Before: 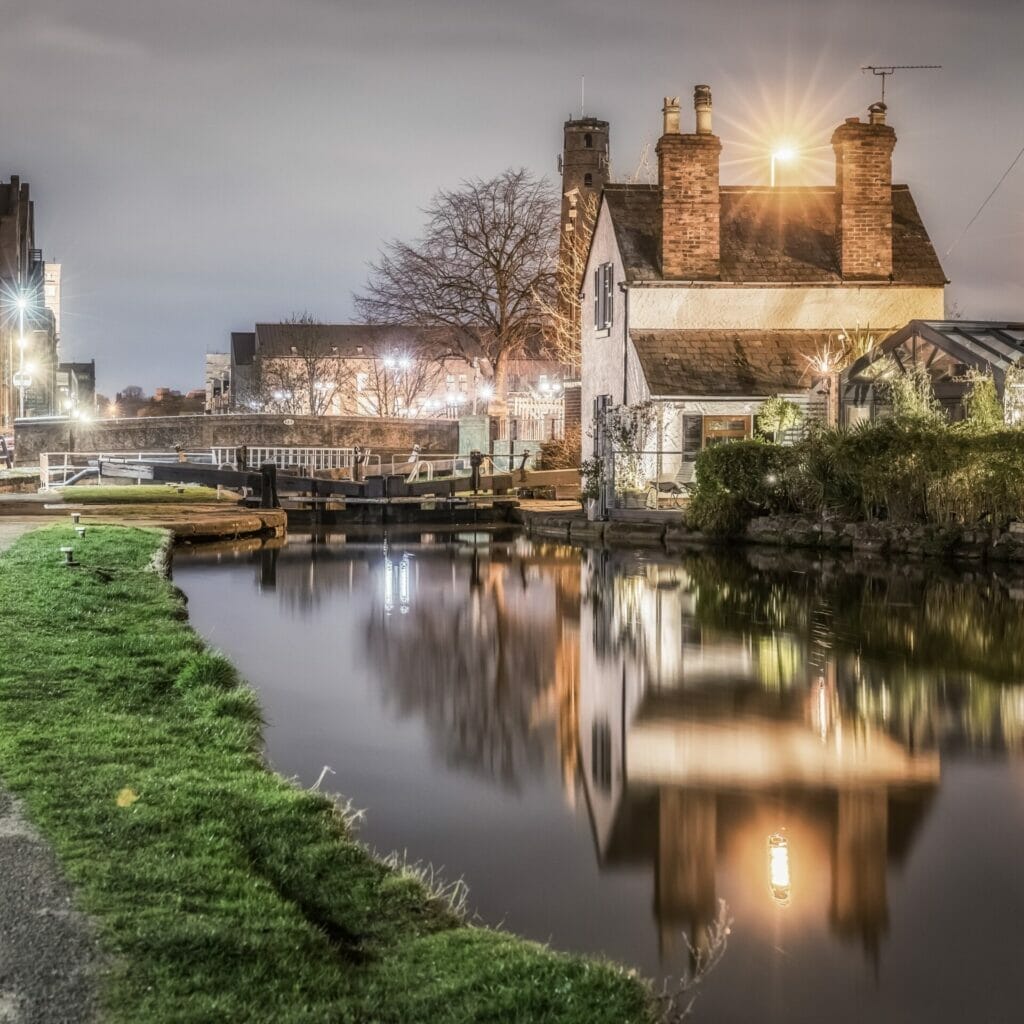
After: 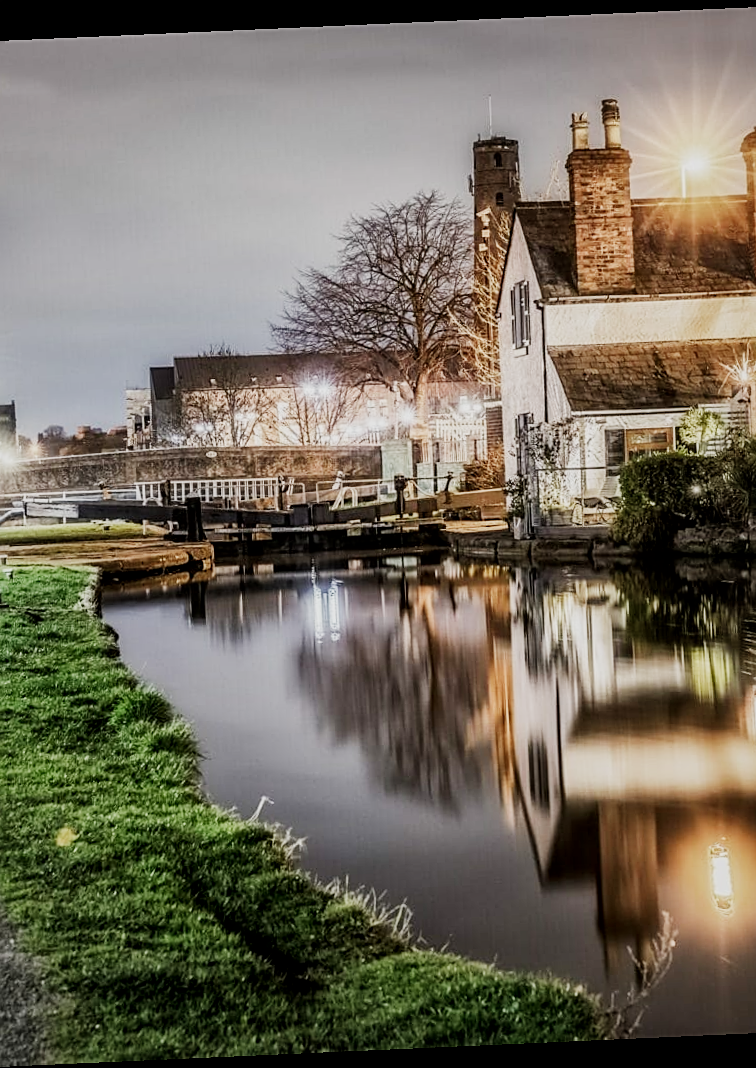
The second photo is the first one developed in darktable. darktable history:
crop and rotate: left 9.061%, right 20.142%
shadows and highlights: shadows 25, highlights -25
local contrast: mode bilateral grid, contrast 20, coarseness 50, detail 132%, midtone range 0.2
rotate and perspective: rotation -2.56°, automatic cropping off
sigmoid: contrast 1.6, skew -0.2, preserve hue 0%, red attenuation 0.1, red rotation 0.035, green attenuation 0.1, green rotation -0.017, blue attenuation 0.15, blue rotation -0.052, base primaries Rec2020
sharpen: on, module defaults
